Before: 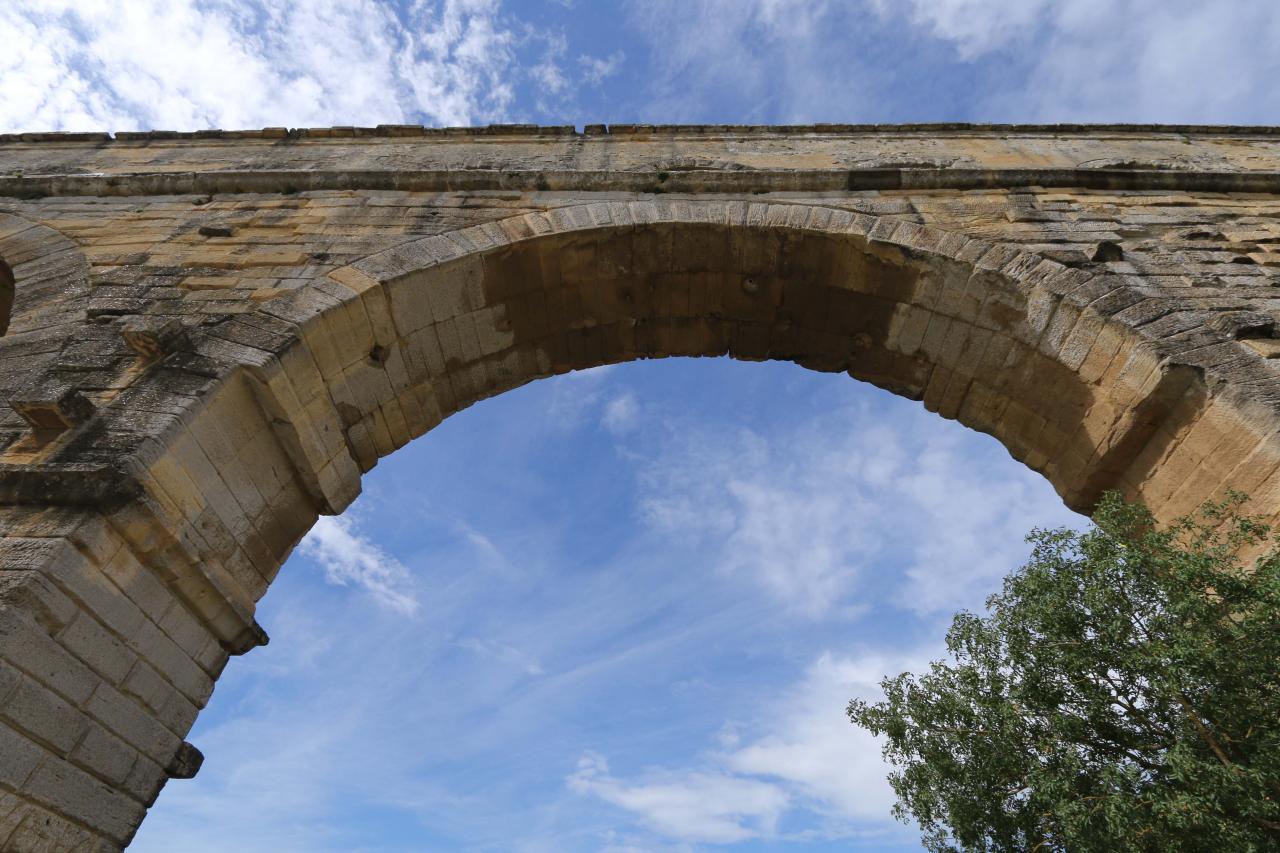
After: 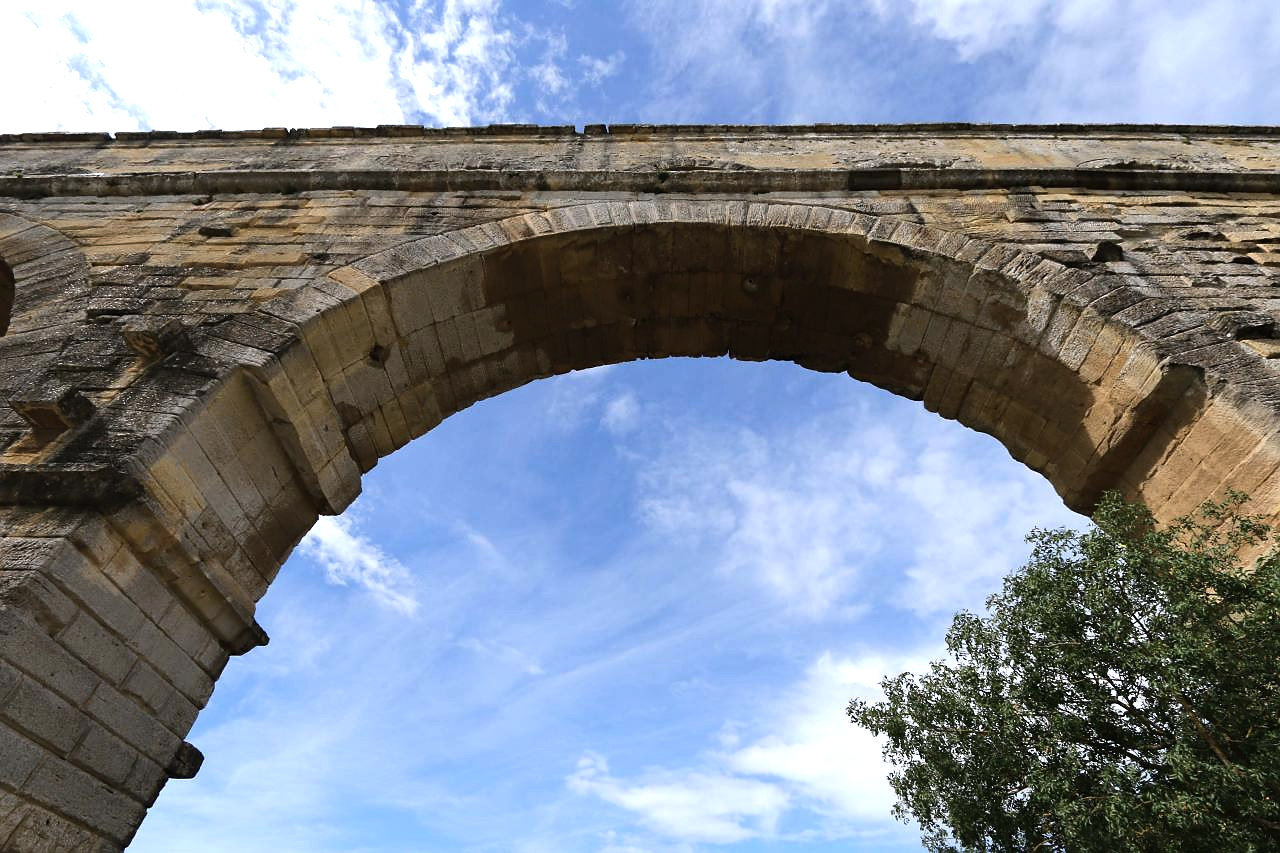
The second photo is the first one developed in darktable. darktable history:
sharpen: radius 1, threshold 1
tone equalizer: -8 EV -0.75 EV, -7 EV -0.7 EV, -6 EV -0.6 EV, -5 EV -0.4 EV, -3 EV 0.4 EV, -2 EV 0.6 EV, -1 EV 0.7 EV, +0 EV 0.75 EV, edges refinement/feathering 500, mask exposure compensation -1.57 EV, preserve details no
